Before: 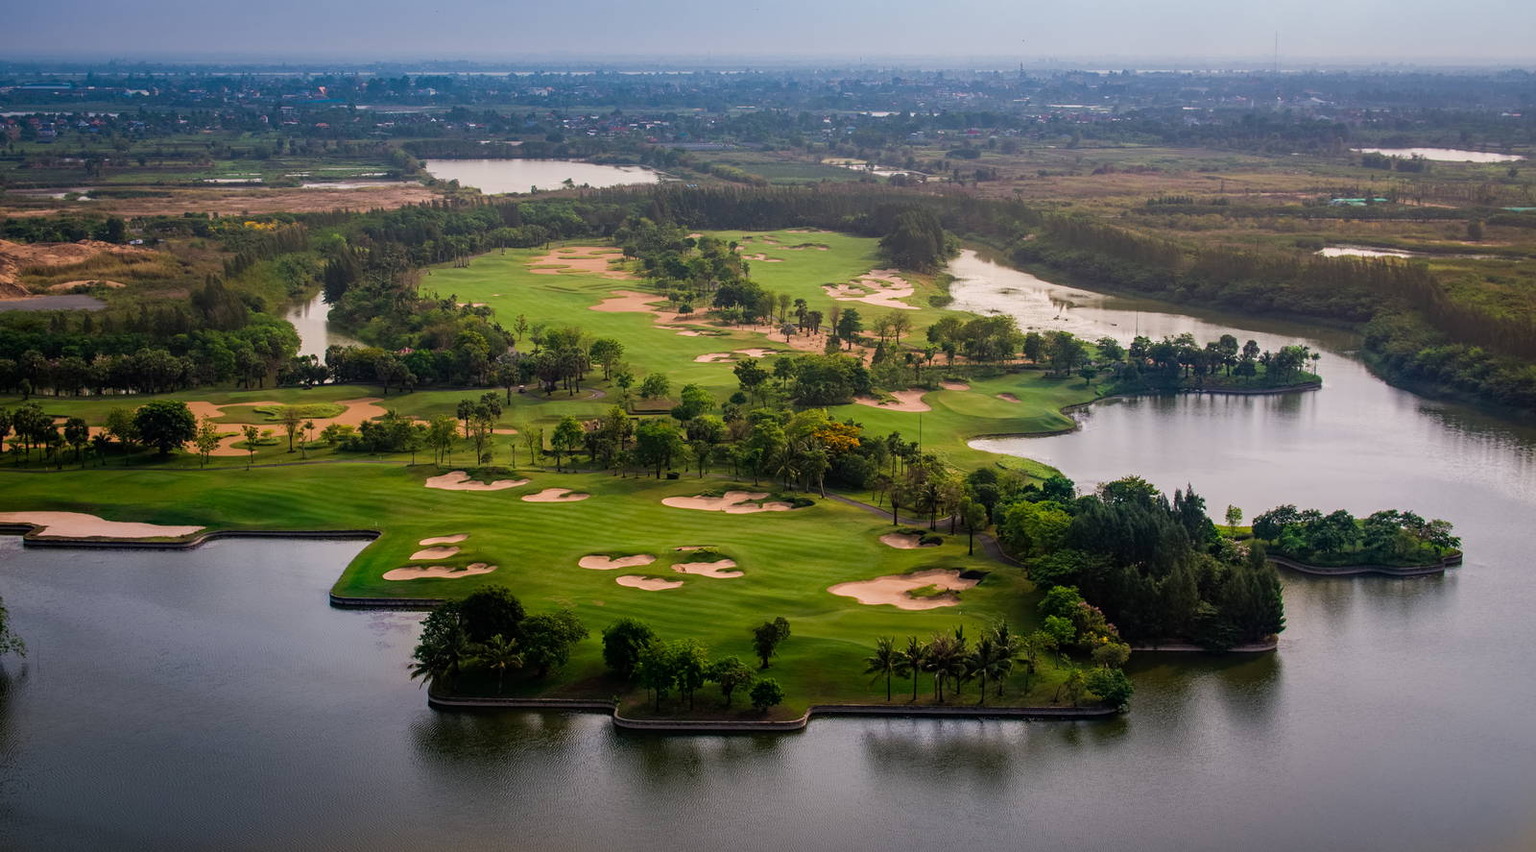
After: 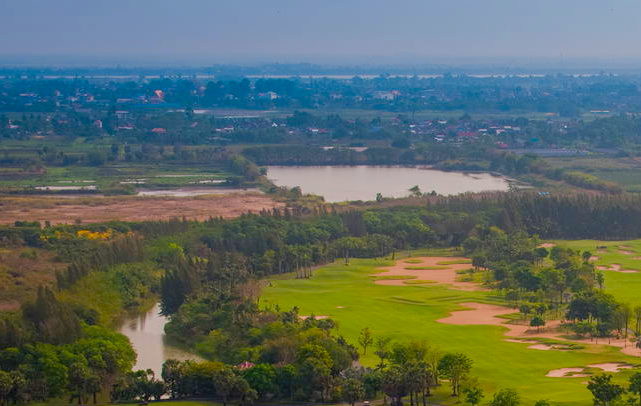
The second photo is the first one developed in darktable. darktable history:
color balance rgb: perceptual saturation grading › global saturation 30.547%, hue shift -4.23°, contrast -21.536%
crop and rotate: left 11.104%, top 0.049%, right 48.776%, bottom 54.169%
